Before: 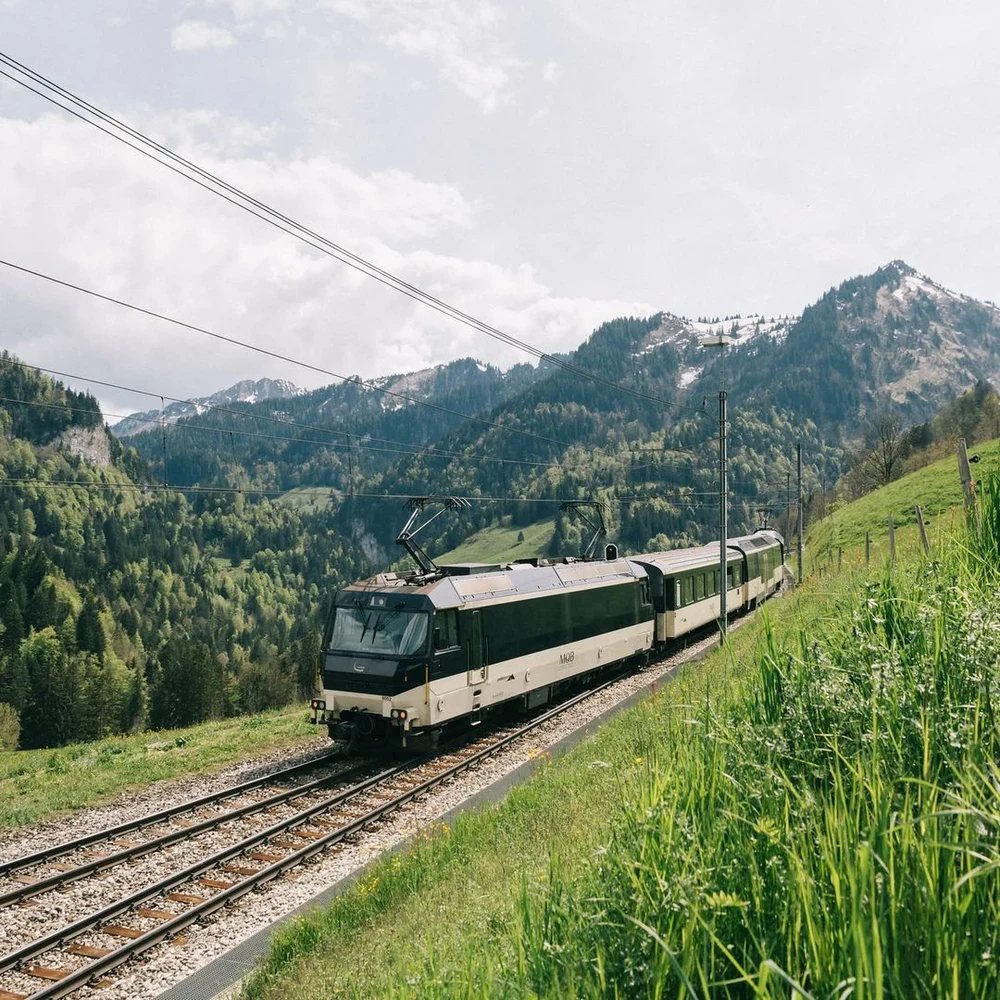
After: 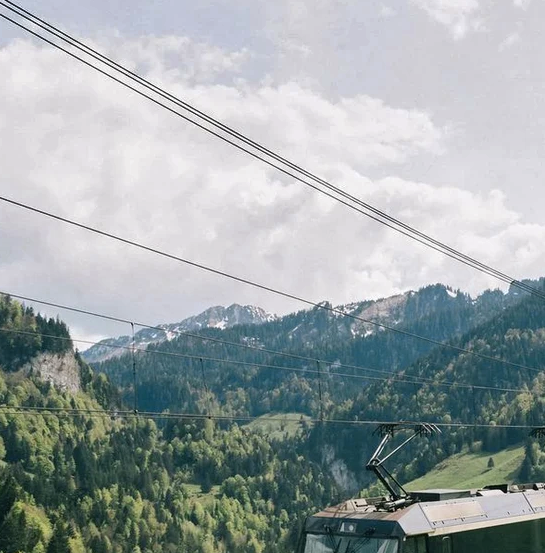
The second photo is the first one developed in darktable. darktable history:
shadows and highlights: low approximation 0.01, soften with gaussian
crop and rotate: left 3.024%, top 7.466%, right 42.395%, bottom 37.18%
color zones: curves: ch0 [(0.068, 0.464) (0.25, 0.5) (0.48, 0.508) (0.75, 0.536) (0.886, 0.476) (0.967, 0.456)]; ch1 [(0.066, 0.456) (0.25, 0.5) (0.616, 0.508) (0.746, 0.56) (0.934, 0.444)], mix 101.55%
